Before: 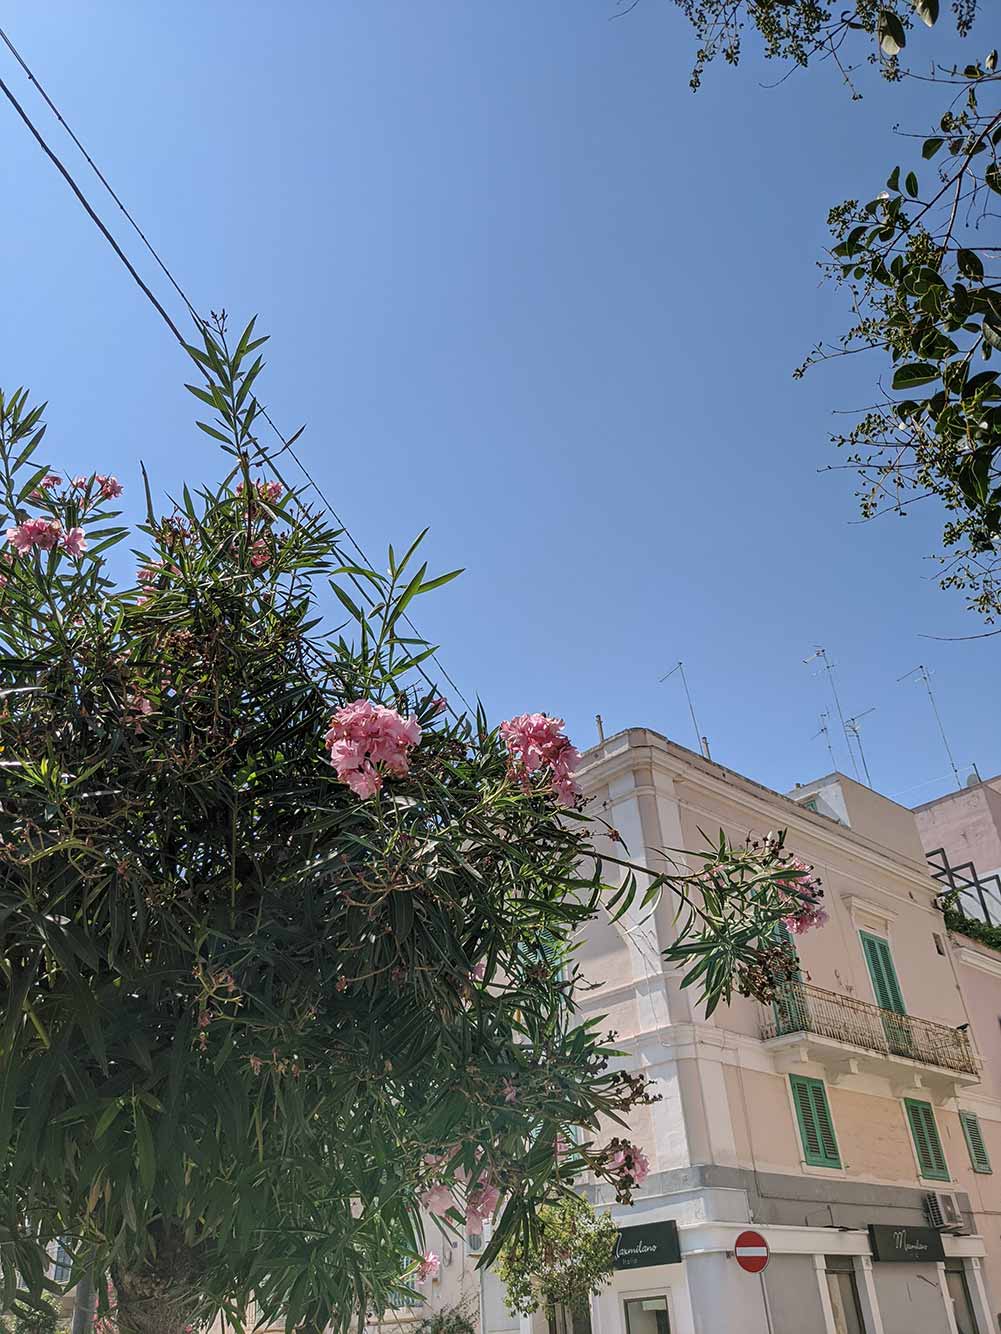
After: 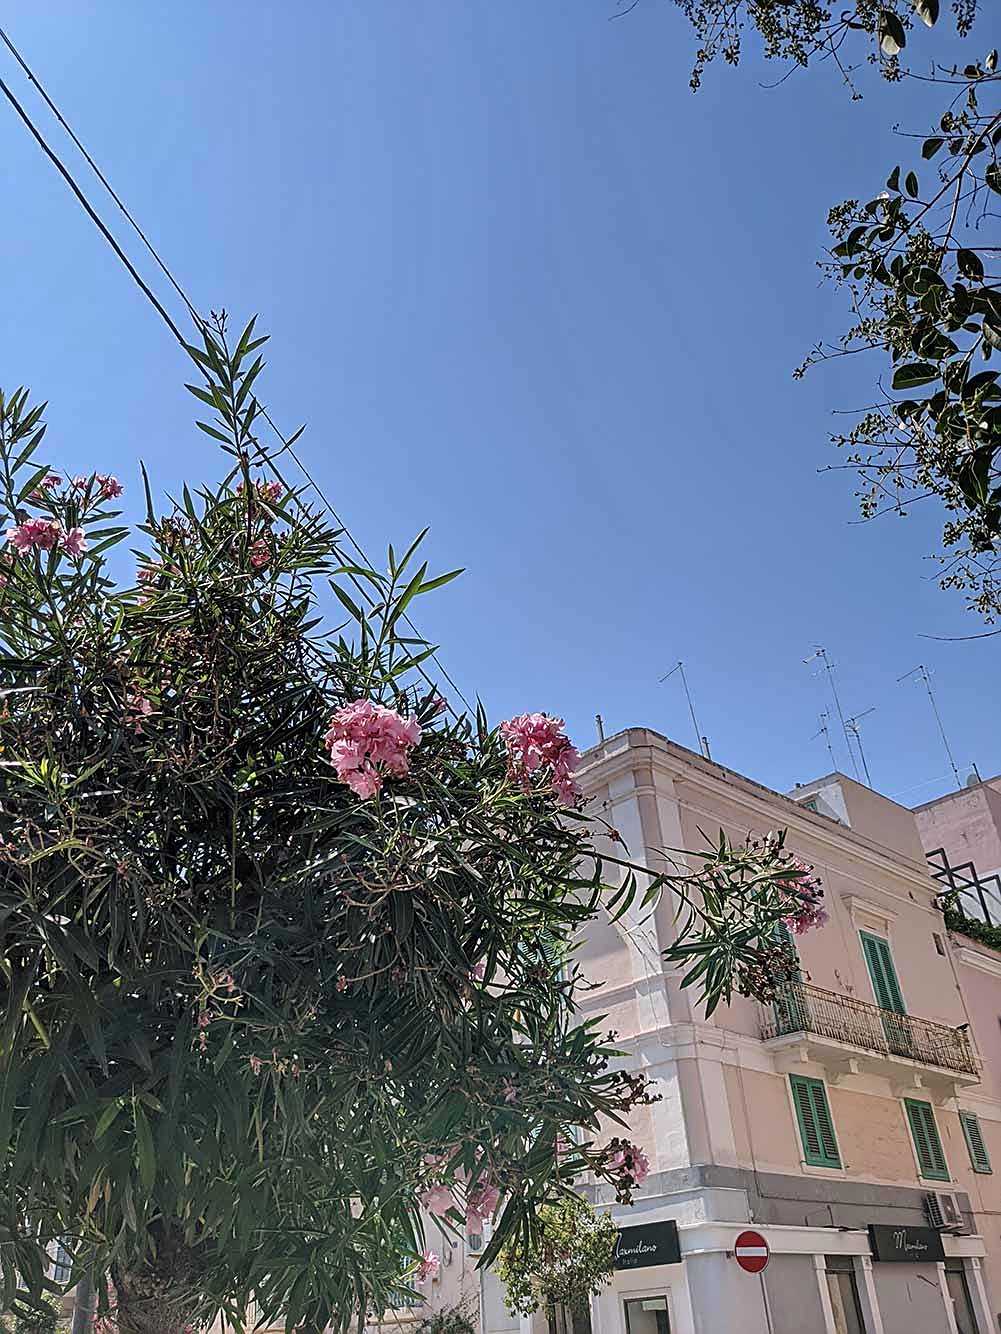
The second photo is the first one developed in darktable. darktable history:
shadows and highlights: shadows 49, highlights -41, soften with gaussian
color balance: gamma [0.9, 0.988, 0.975, 1.025], gain [1.05, 1, 1, 1]
sharpen: on, module defaults
